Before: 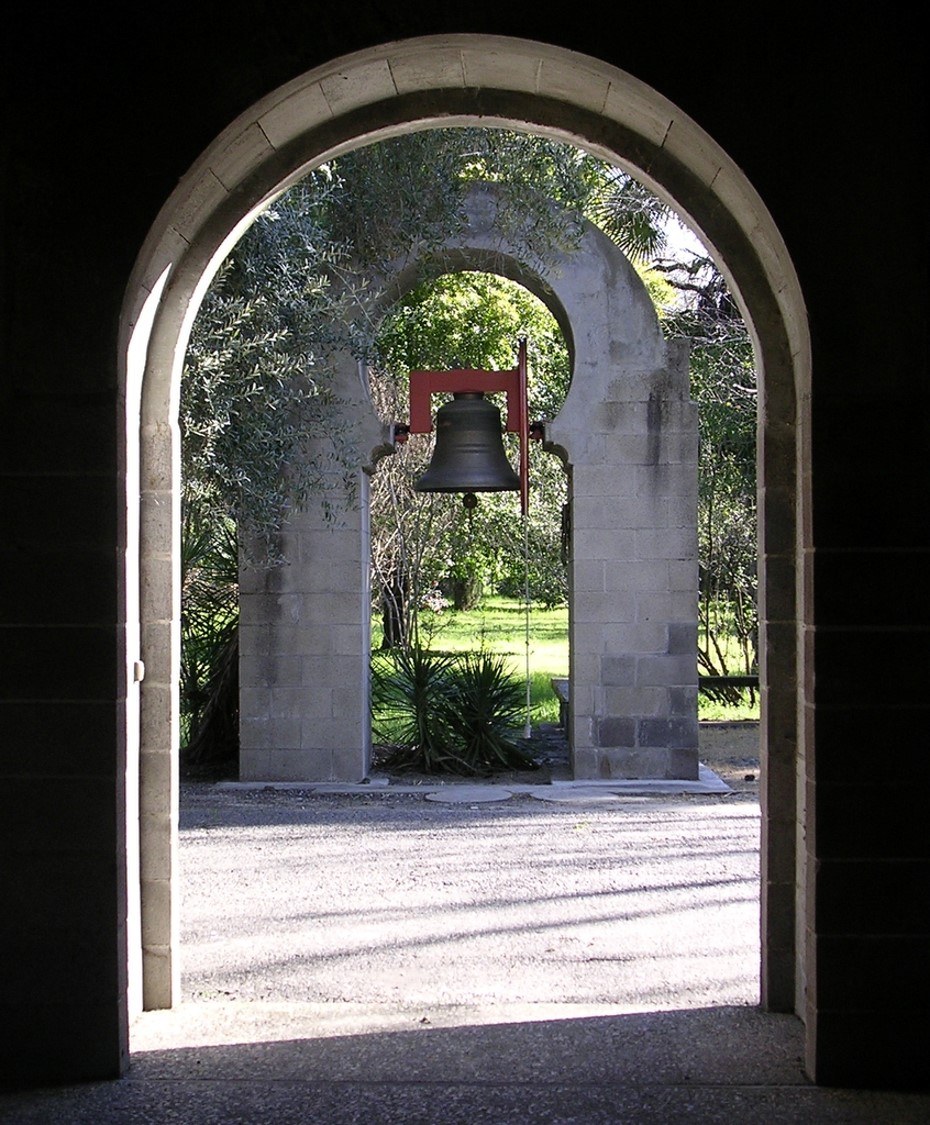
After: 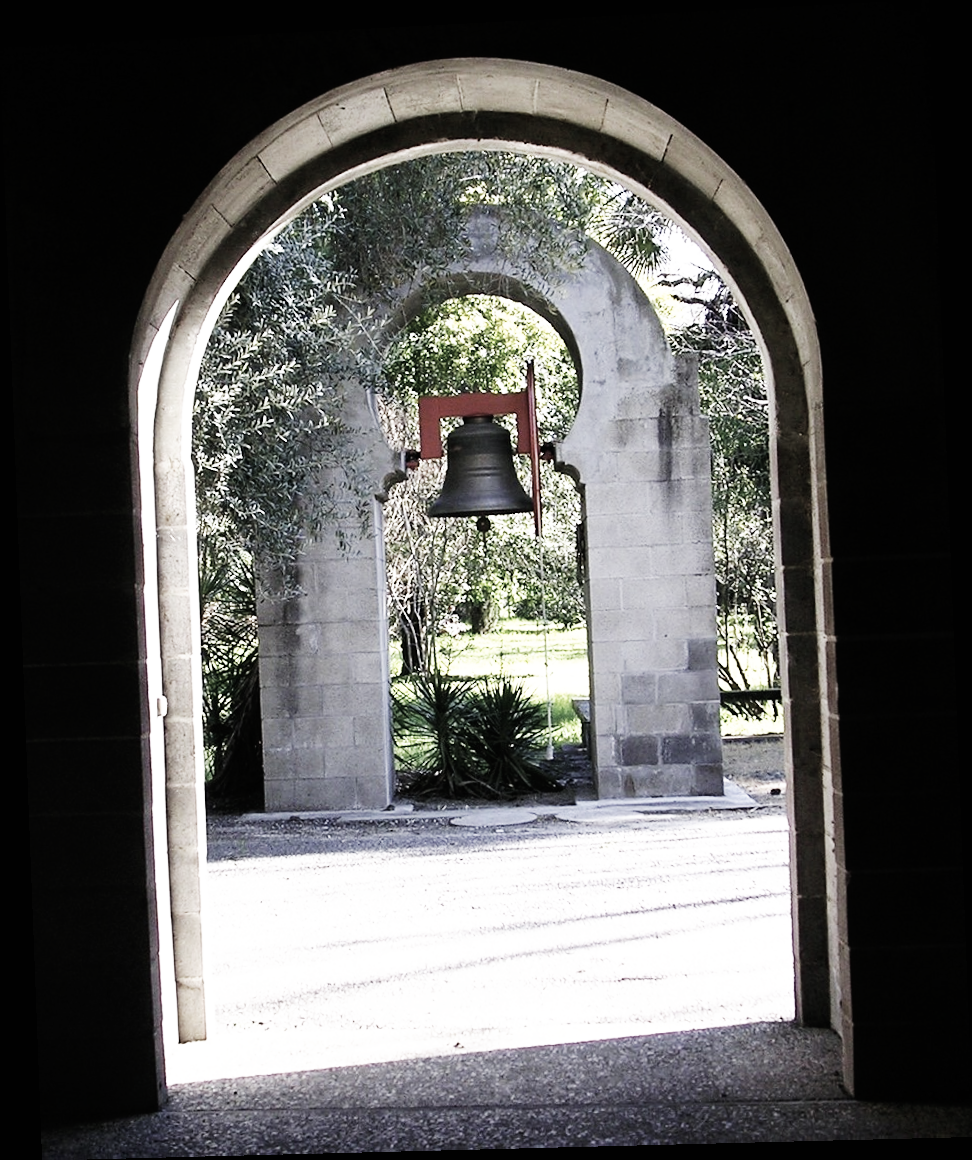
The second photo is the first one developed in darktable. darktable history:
contrast brightness saturation: saturation -0.05
color zones: curves: ch1 [(0, 0.292) (0.001, 0.292) (0.2, 0.264) (0.4, 0.248) (0.6, 0.248) (0.8, 0.264) (0.999, 0.292) (1, 0.292)]
rotate and perspective: rotation -2.22°, lens shift (horizontal) -0.022, automatic cropping off
base curve: curves: ch0 [(0, 0) (0.007, 0.004) (0.027, 0.03) (0.046, 0.07) (0.207, 0.54) (0.442, 0.872) (0.673, 0.972) (1, 1)], preserve colors none
